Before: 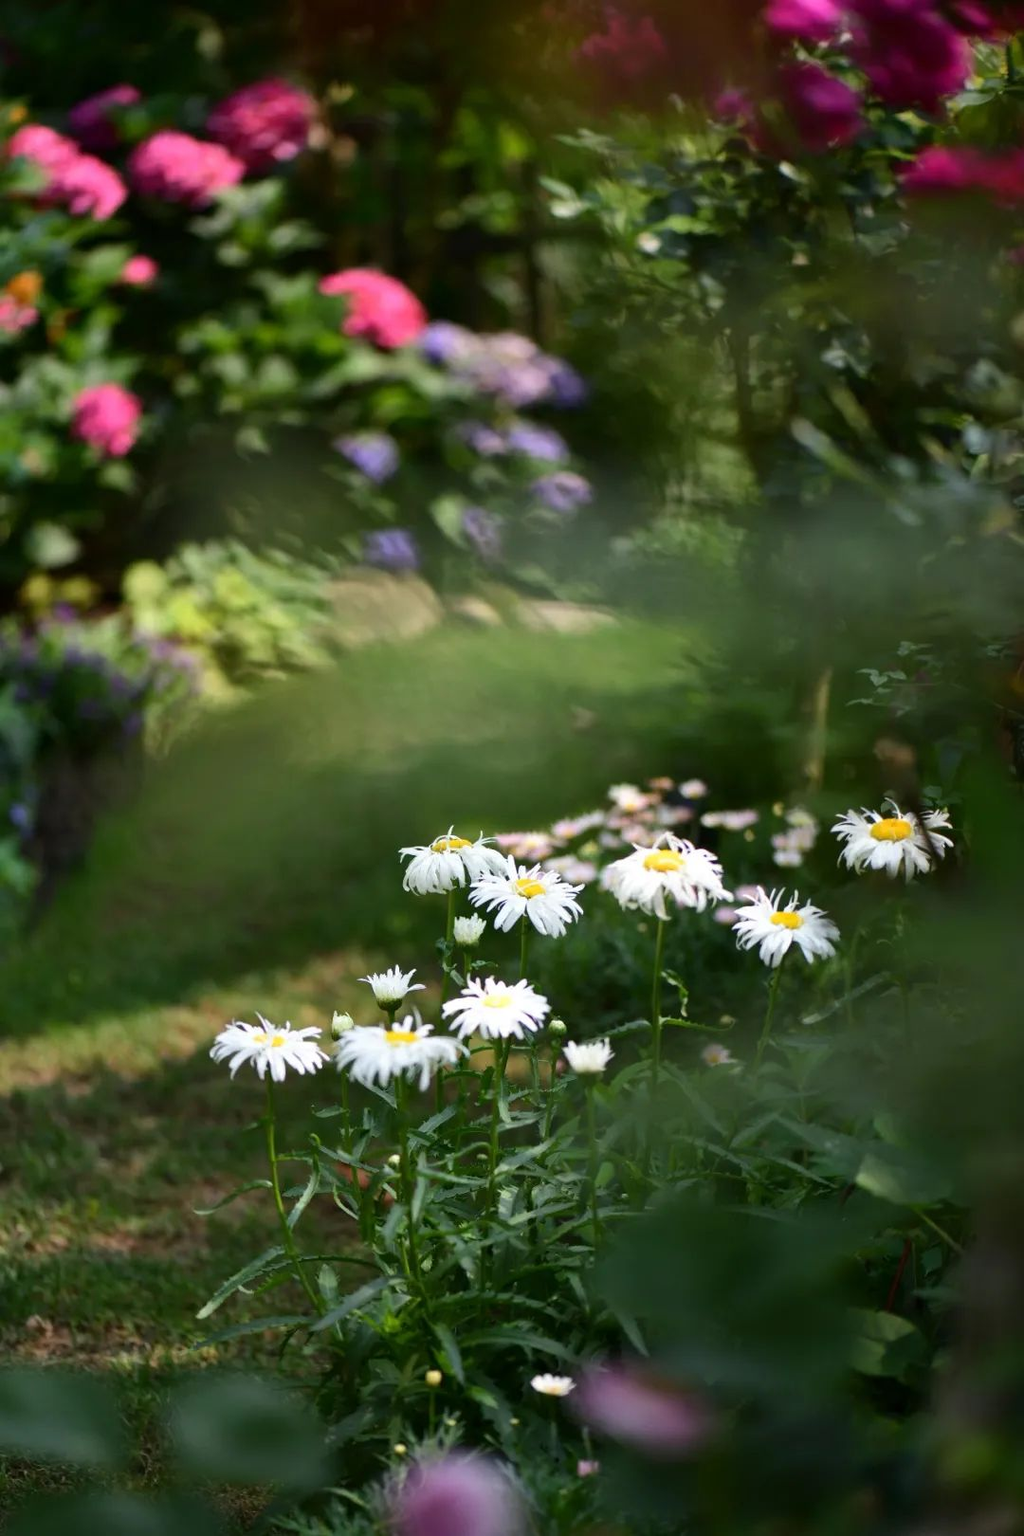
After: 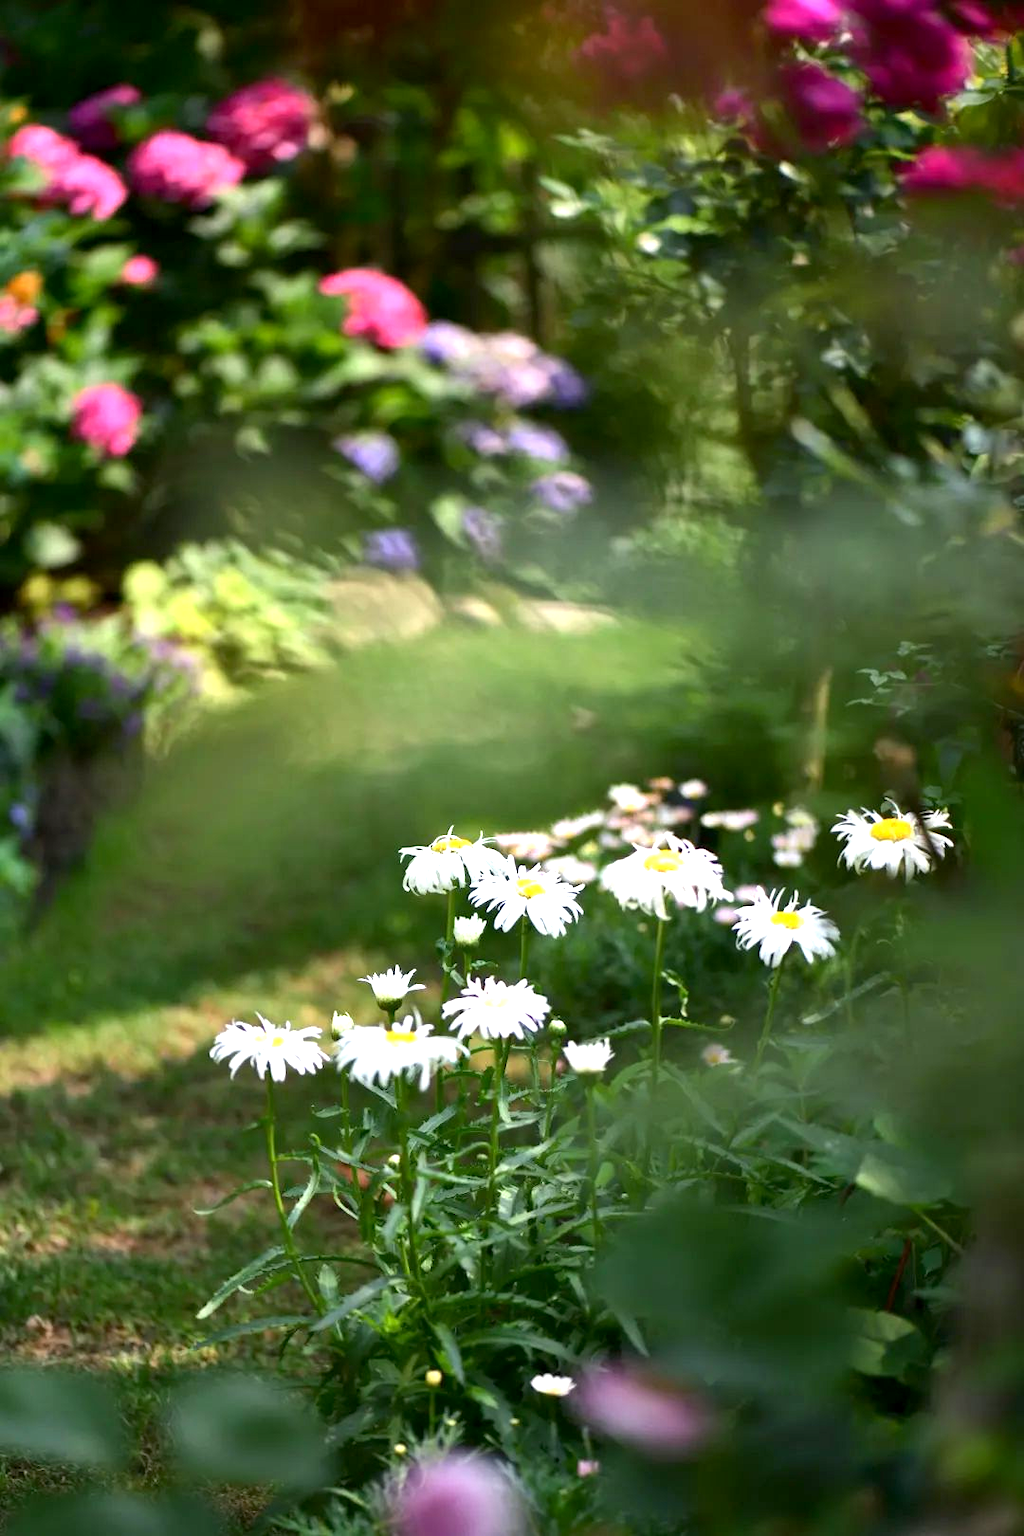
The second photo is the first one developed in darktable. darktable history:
exposure: black level correction 0.002, exposure 1 EV, compensate highlight preservation false
